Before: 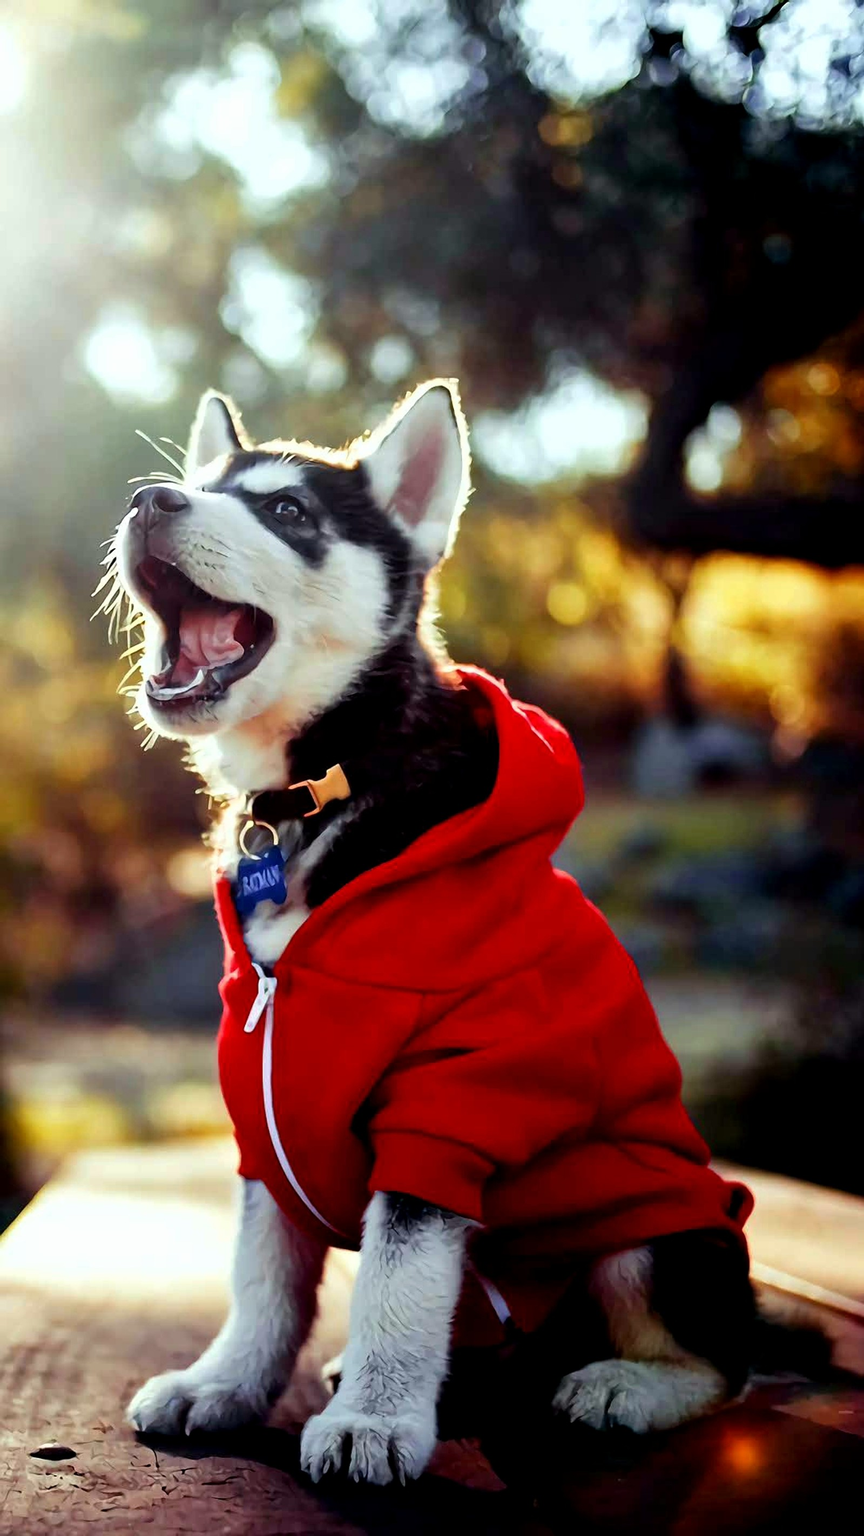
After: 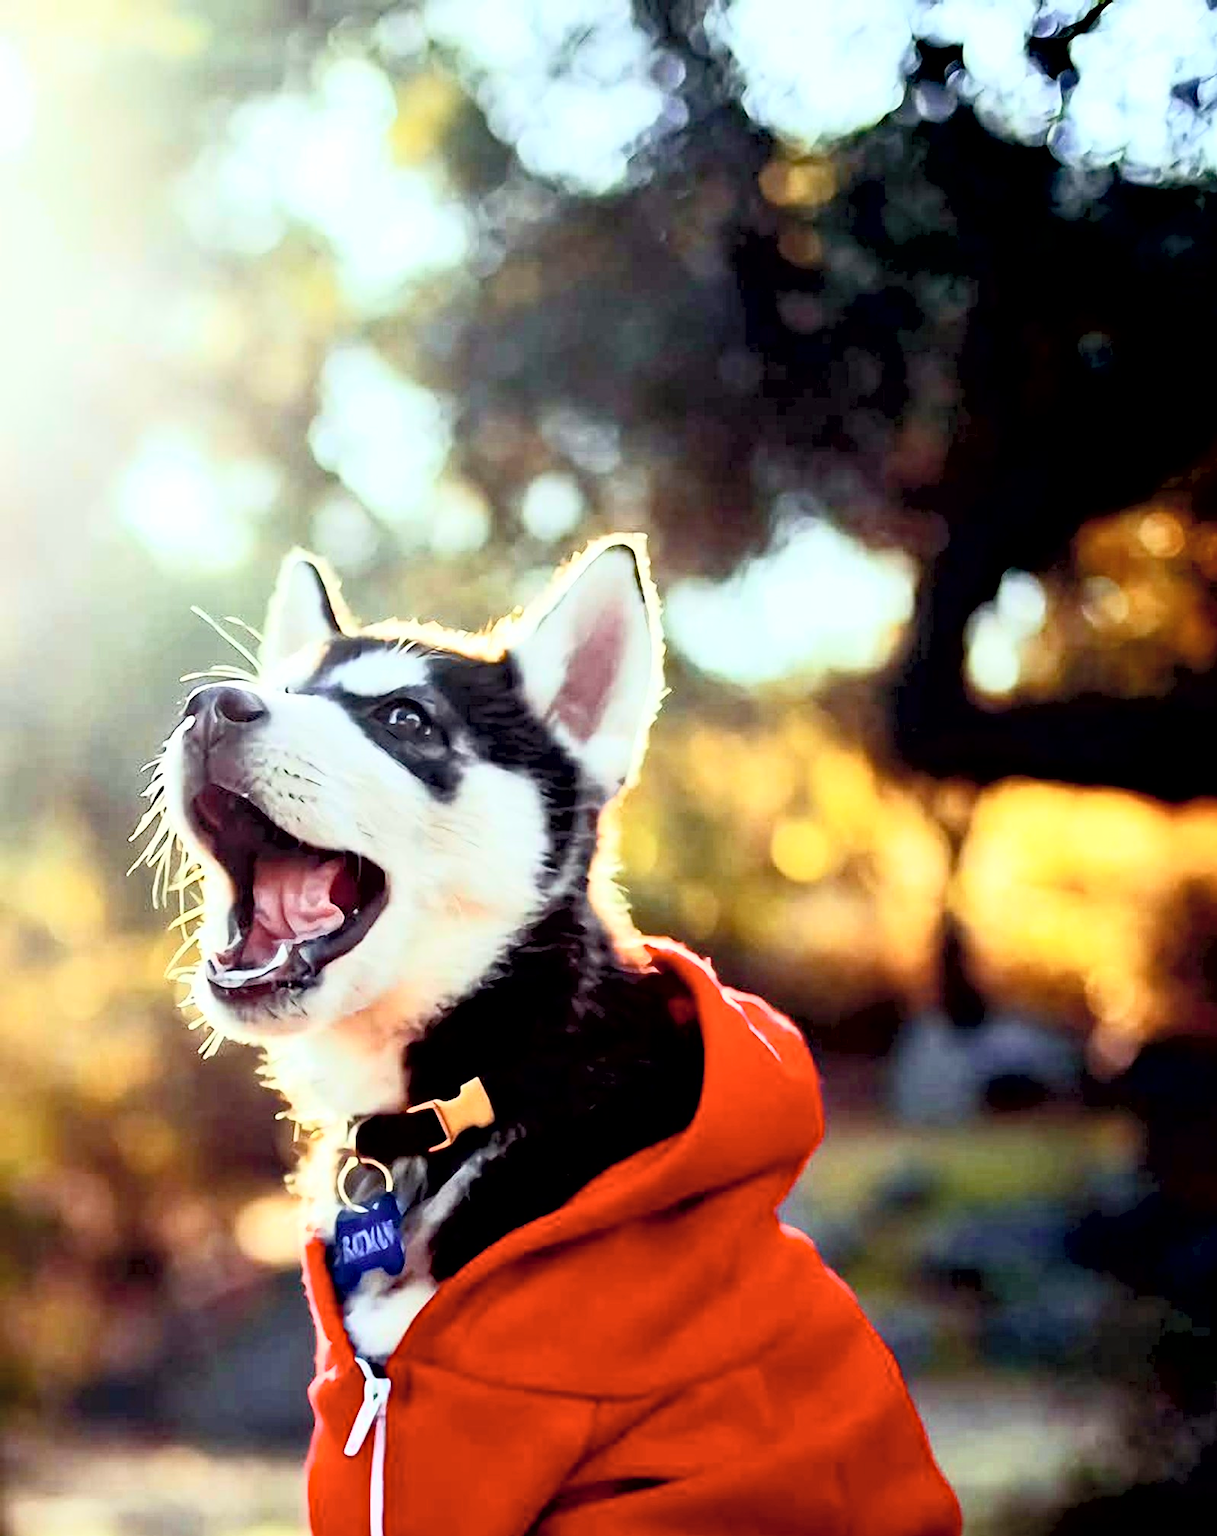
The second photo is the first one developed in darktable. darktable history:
crop: bottom 29.064%
contrast brightness saturation: contrast 0.383, brightness 0.543
exposure: black level correction 0.005, exposure 0.015 EV, compensate exposure bias true, compensate highlight preservation false
haze removal: strength 0.253, distance 0.253, compatibility mode true, adaptive false
